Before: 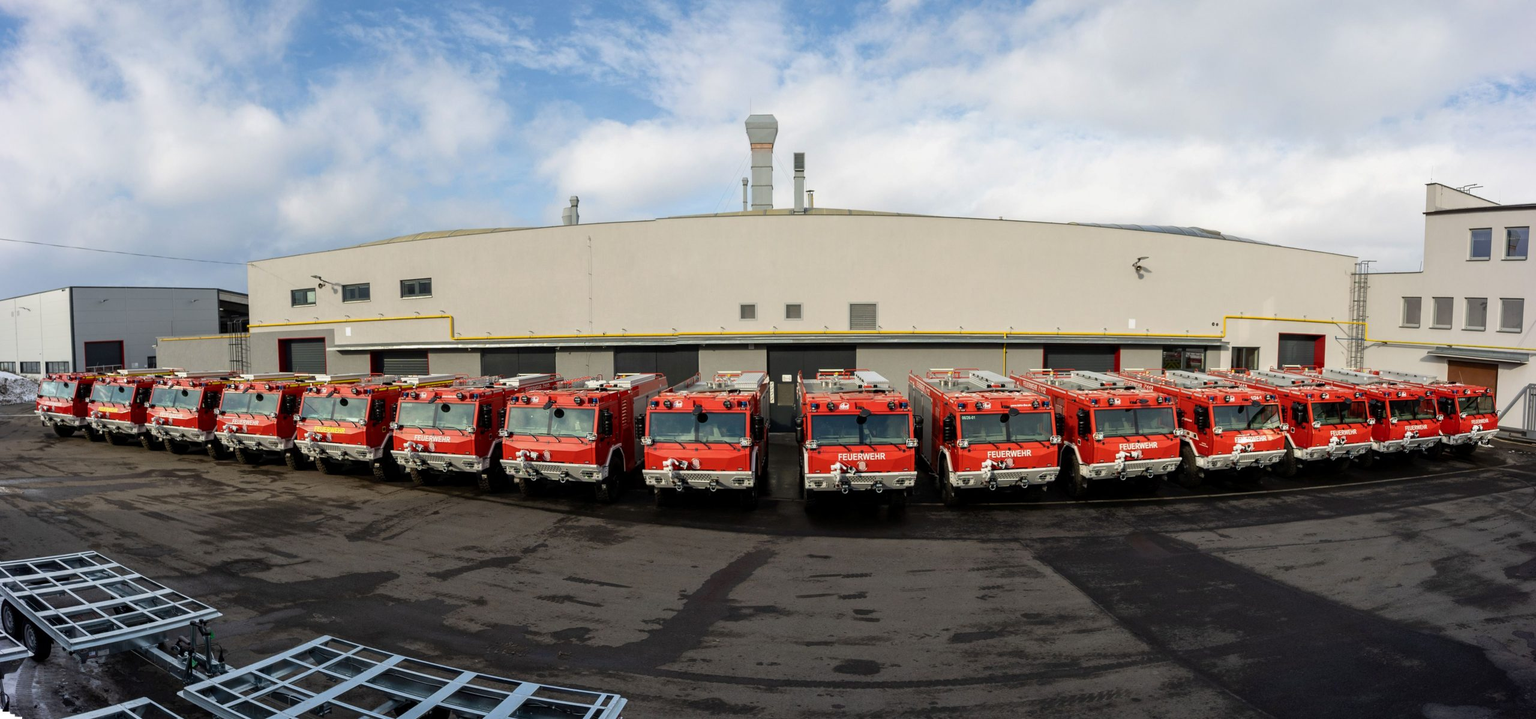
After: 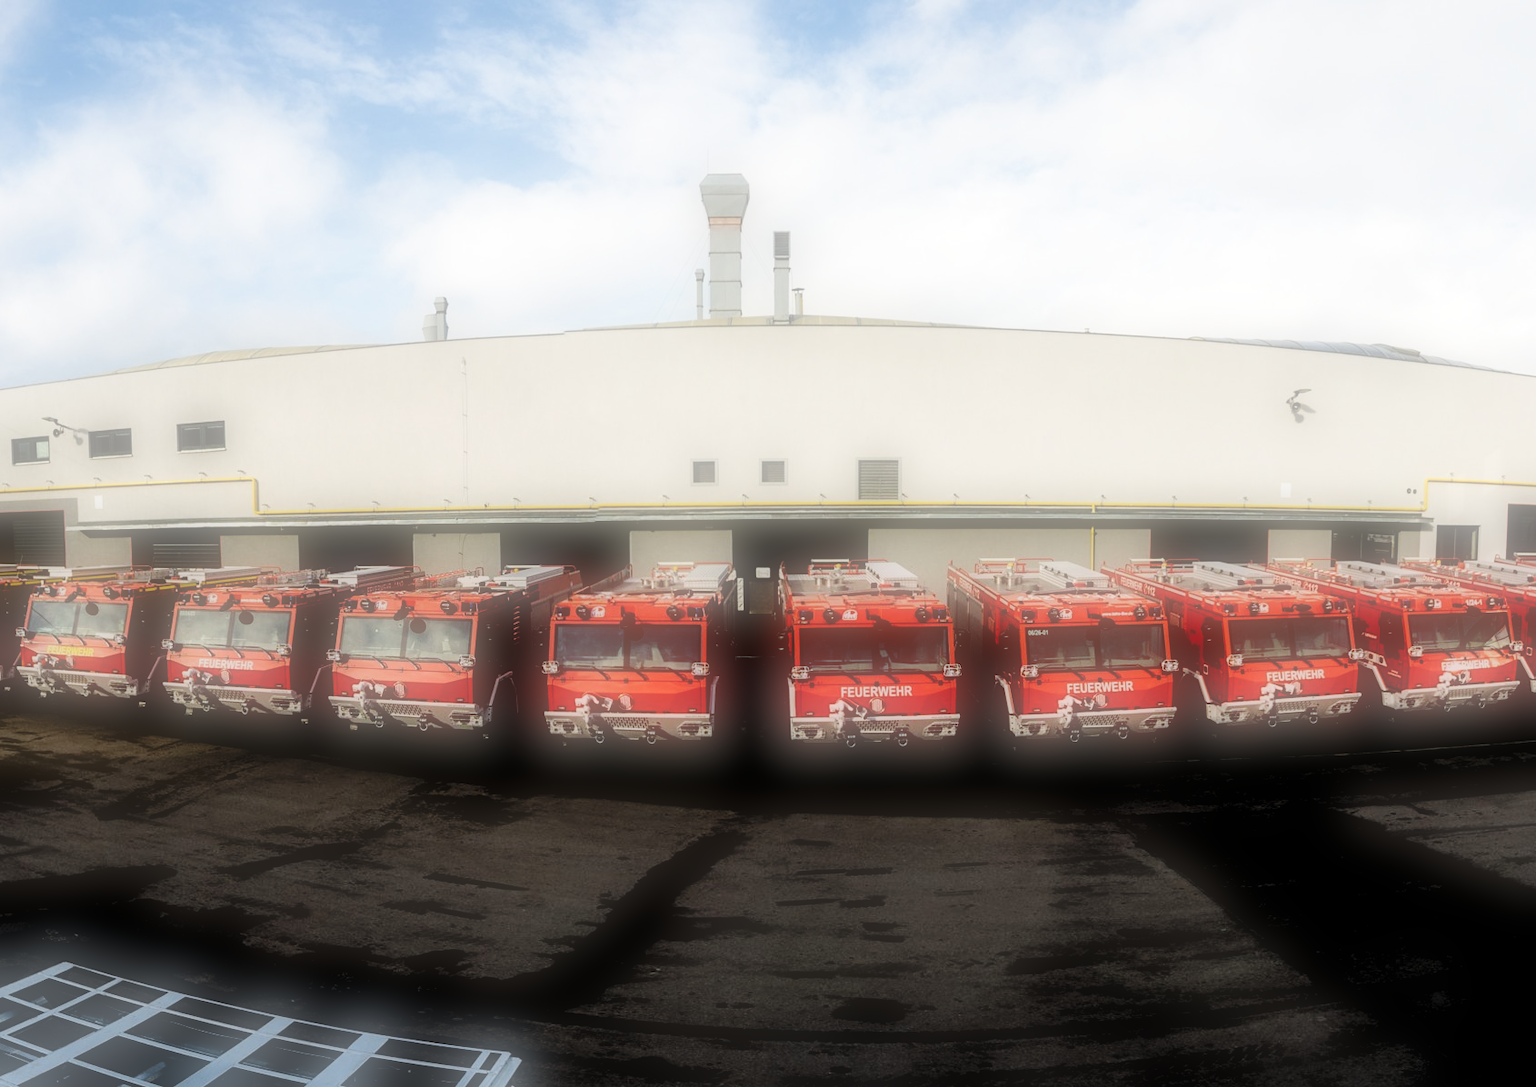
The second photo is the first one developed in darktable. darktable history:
rgb levels: levels [[0.034, 0.472, 0.904], [0, 0.5, 1], [0, 0.5, 1]]
soften: on, module defaults
base curve: curves: ch0 [(0, 0) (0.036, 0.025) (0.121, 0.166) (0.206, 0.329) (0.605, 0.79) (1, 1)], preserve colors none
crop and rotate: left 18.442%, right 15.508%
